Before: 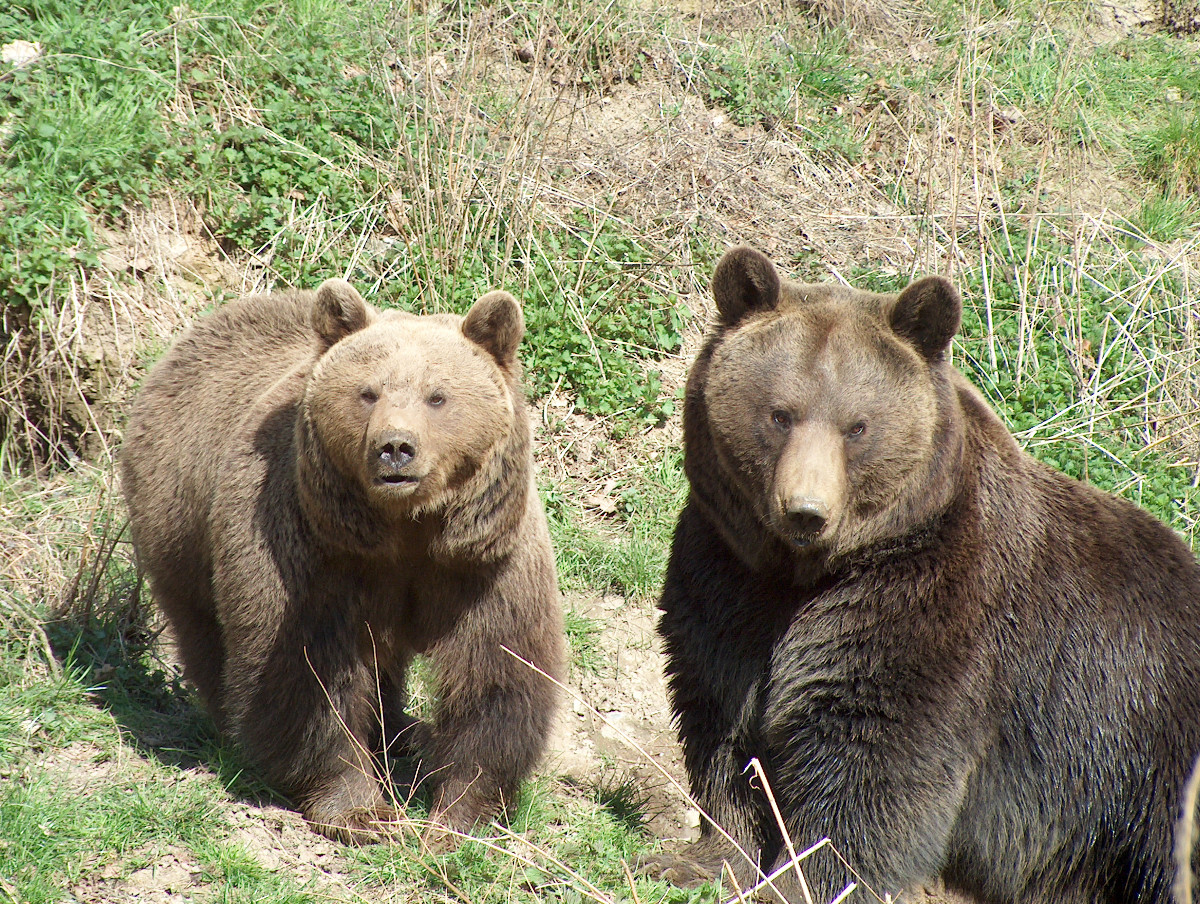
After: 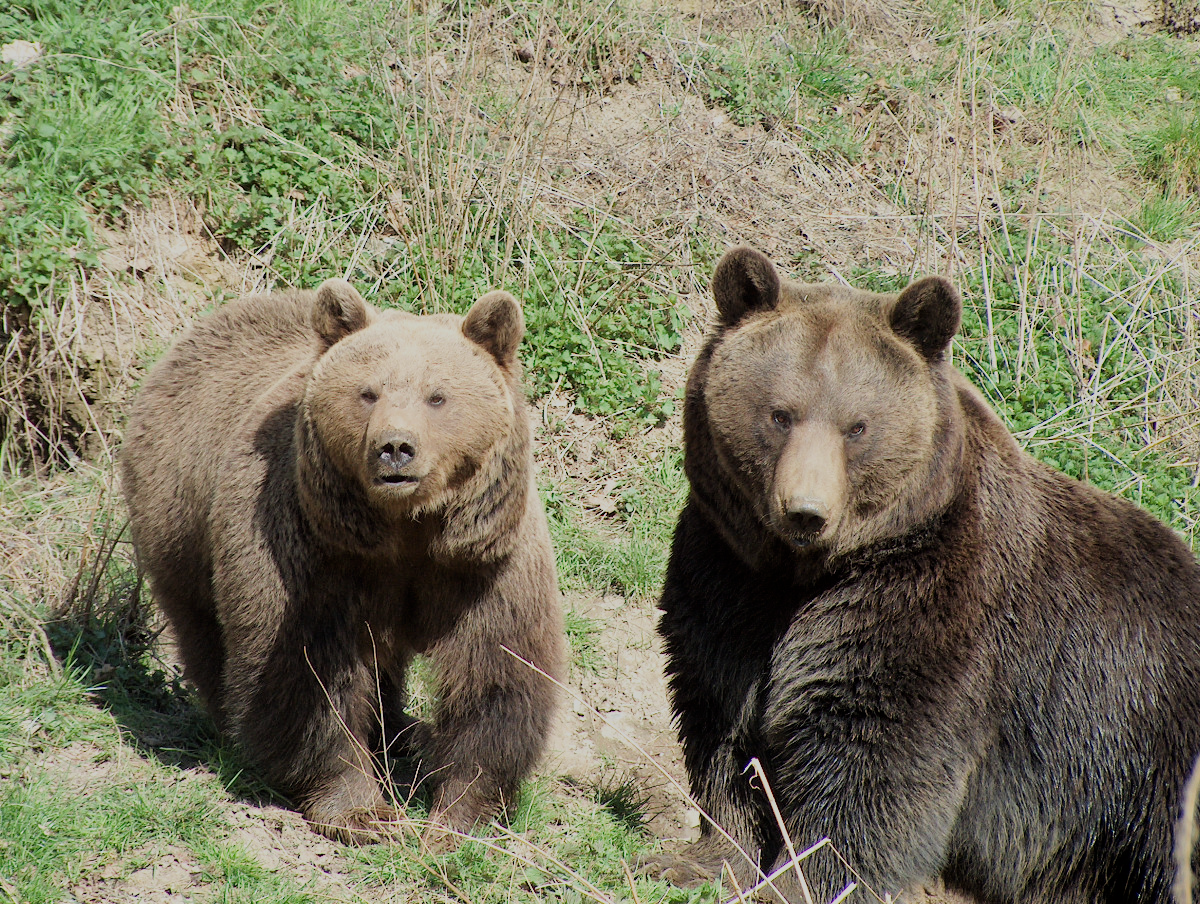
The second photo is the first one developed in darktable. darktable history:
filmic rgb: black relative exposure -7.65 EV, white relative exposure 4.56 EV, hardness 3.61
exposure: exposure -0.154 EV, compensate highlight preservation false
